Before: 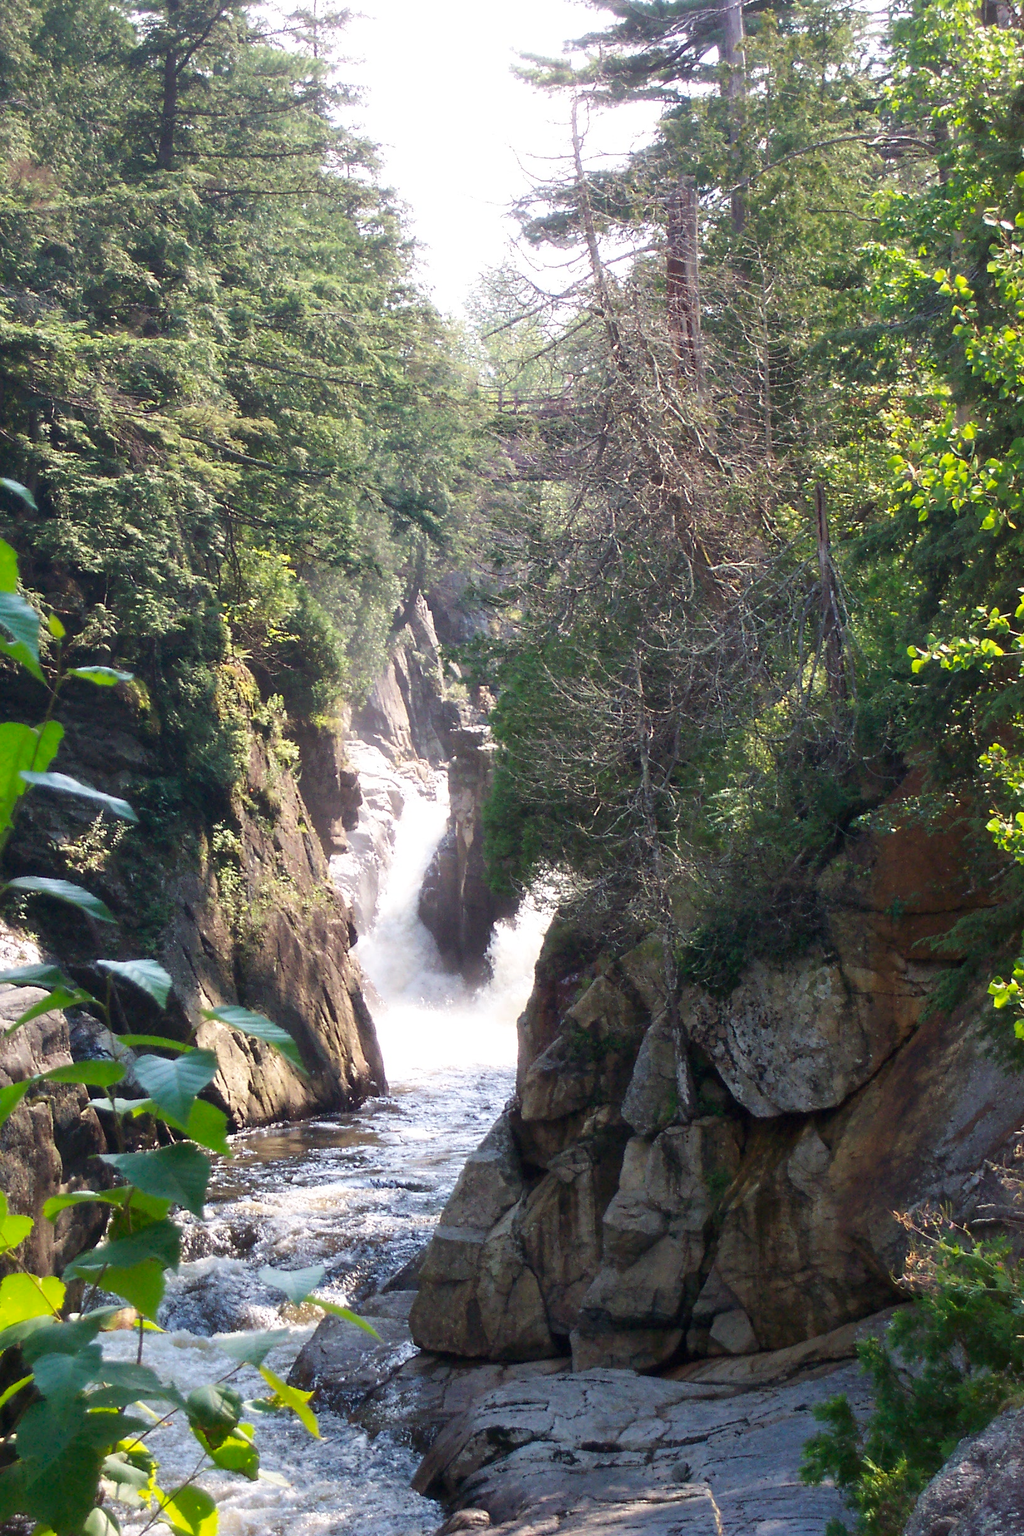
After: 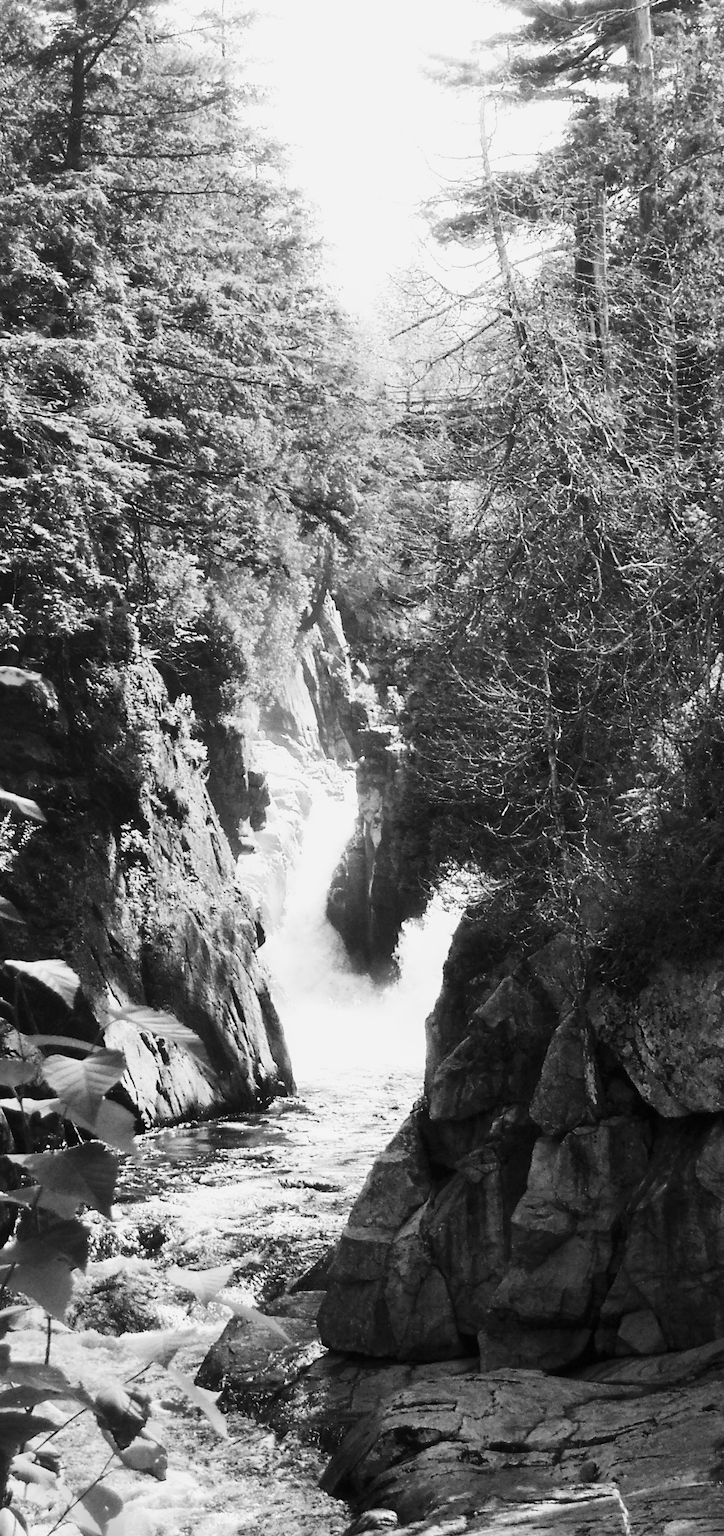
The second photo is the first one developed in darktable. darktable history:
monochrome: a 14.95, b -89.96
white balance: emerald 1
contrast brightness saturation: contrast 0.4, brightness 0.1, saturation 0.21
crop and rotate: left 9.061%, right 20.142%
